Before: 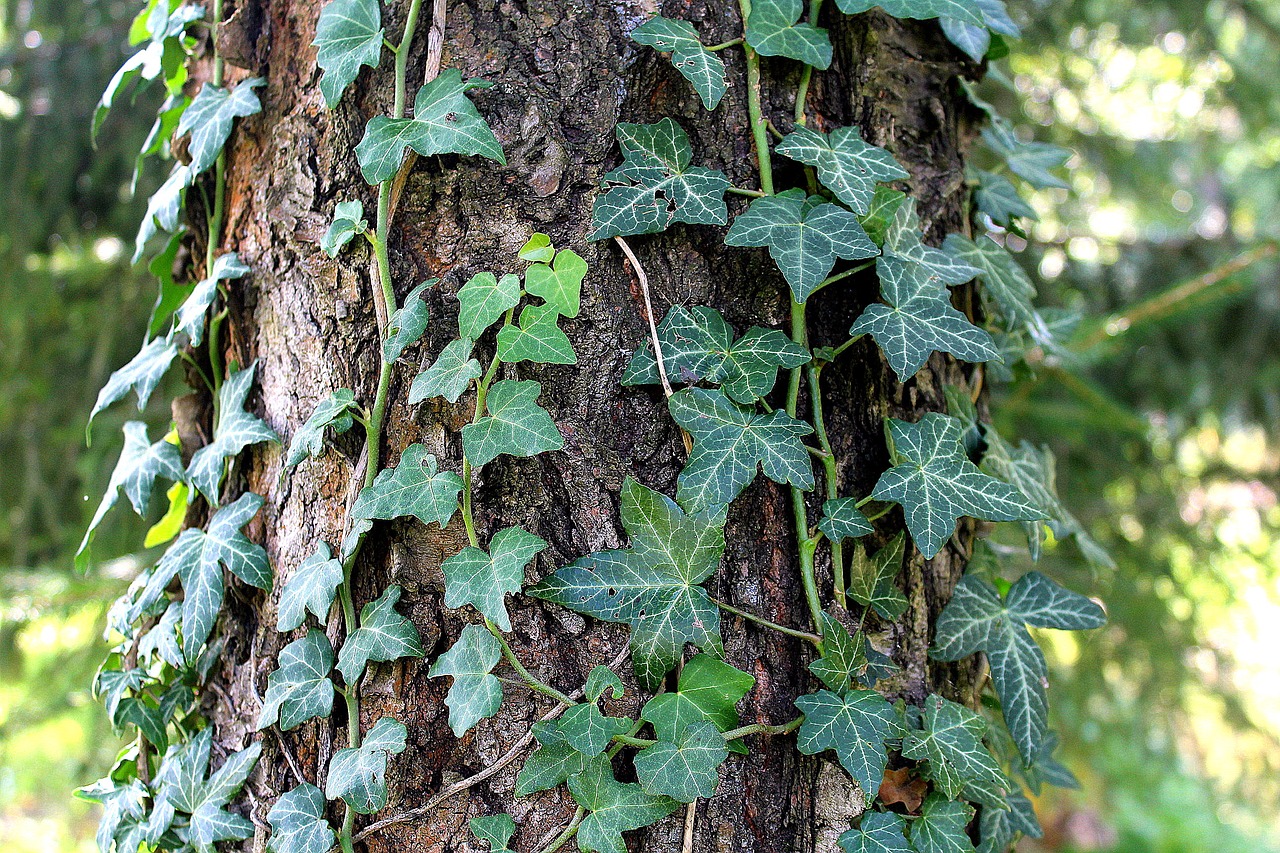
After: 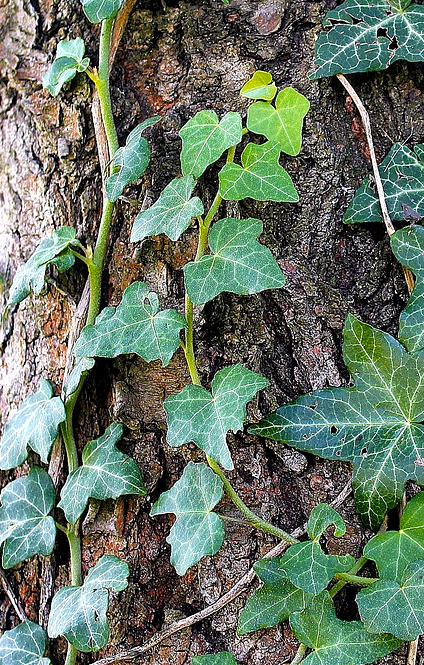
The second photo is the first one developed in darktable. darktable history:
local contrast: highlights 106%, shadows 98%, detail 119%, midtone range 0.2
color zones: curves: ch1 [(0.24, 0.629) (0.75, 0.5)]; ch2 [(0.255, 0.454) (0.745, 0.491)]
crop and rotate: left 21.751%, top 19.008%, right 45.08%, bottom 2.987%
